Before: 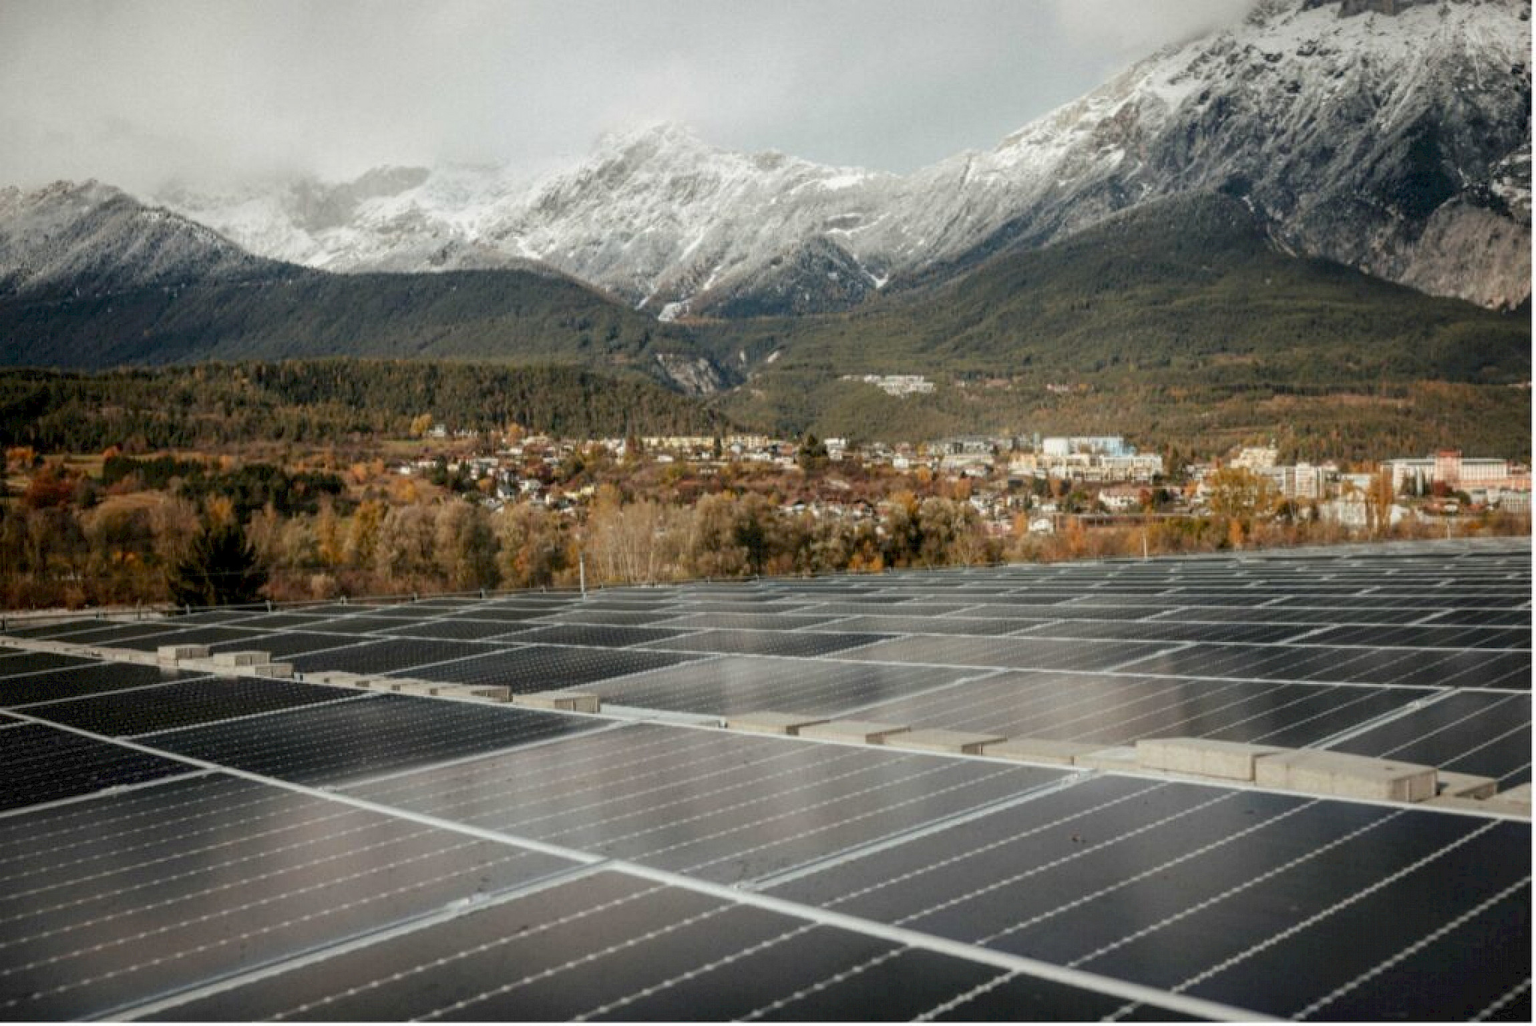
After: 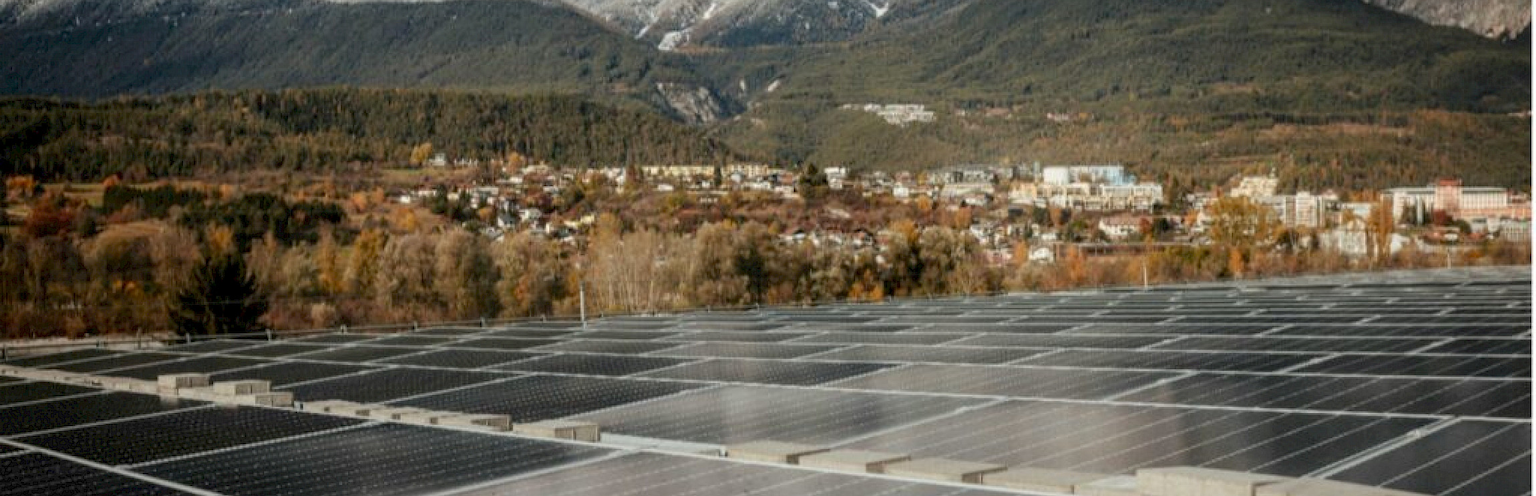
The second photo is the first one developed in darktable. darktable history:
crop and rotate: top 26.459%, bottom 25.114%
